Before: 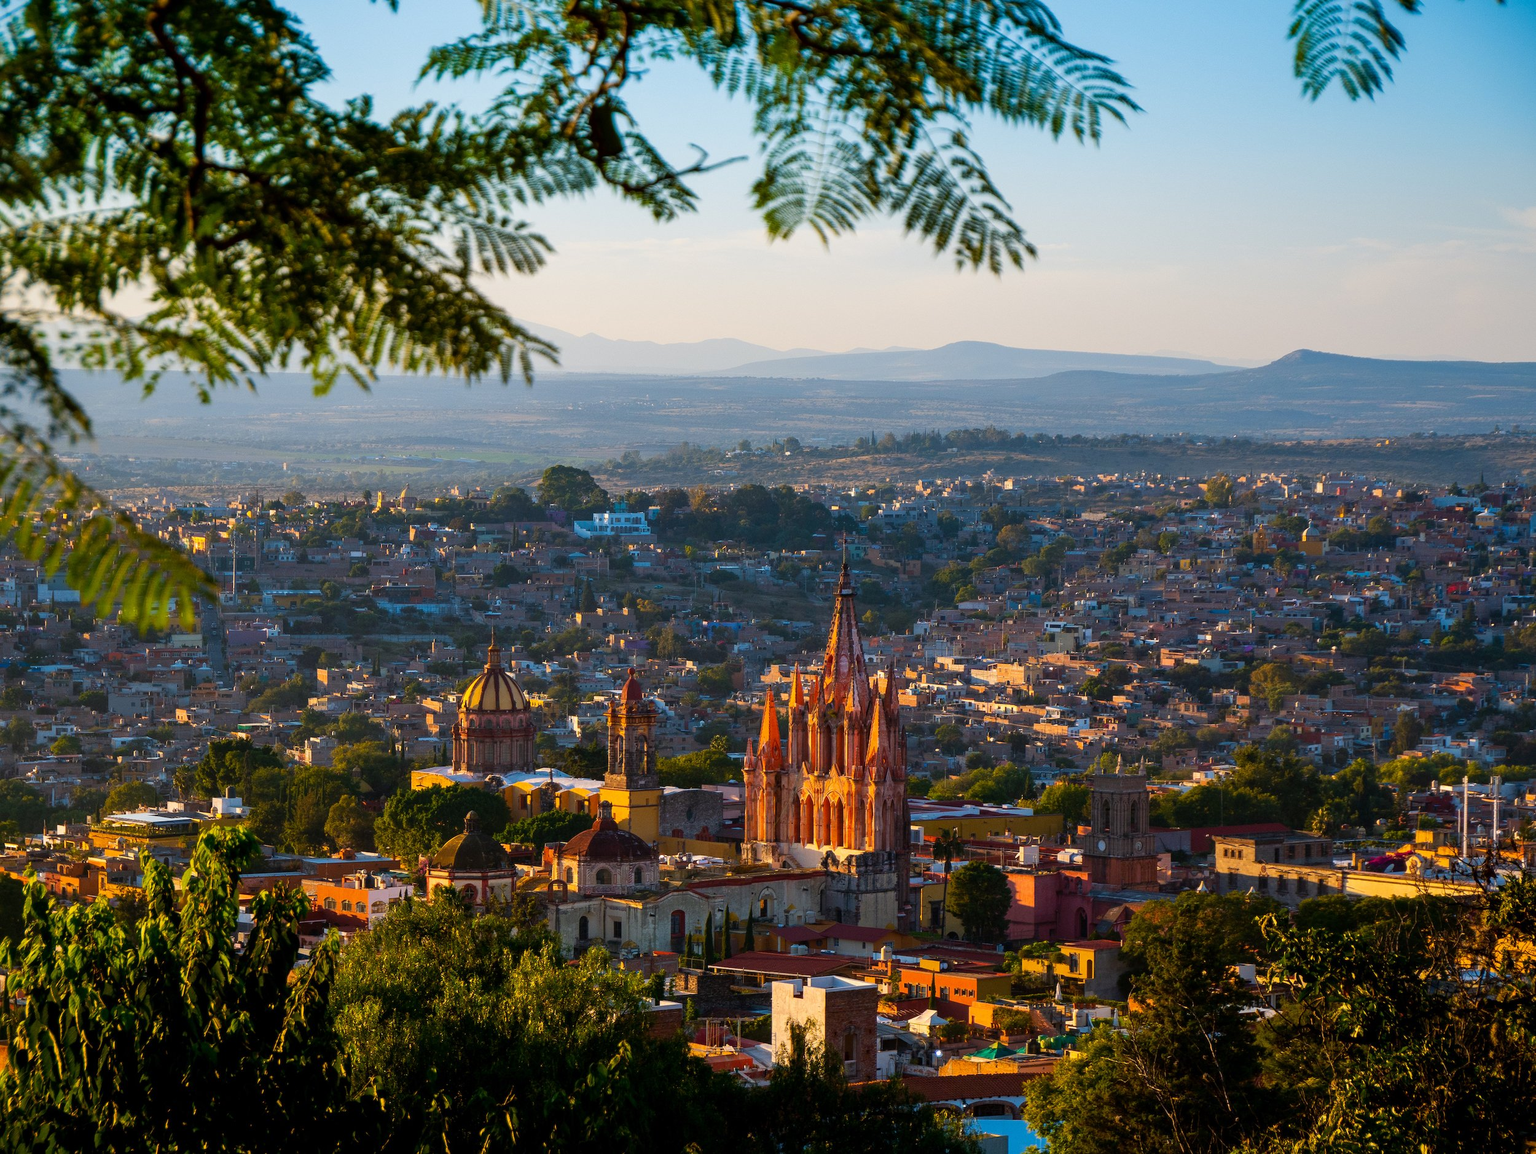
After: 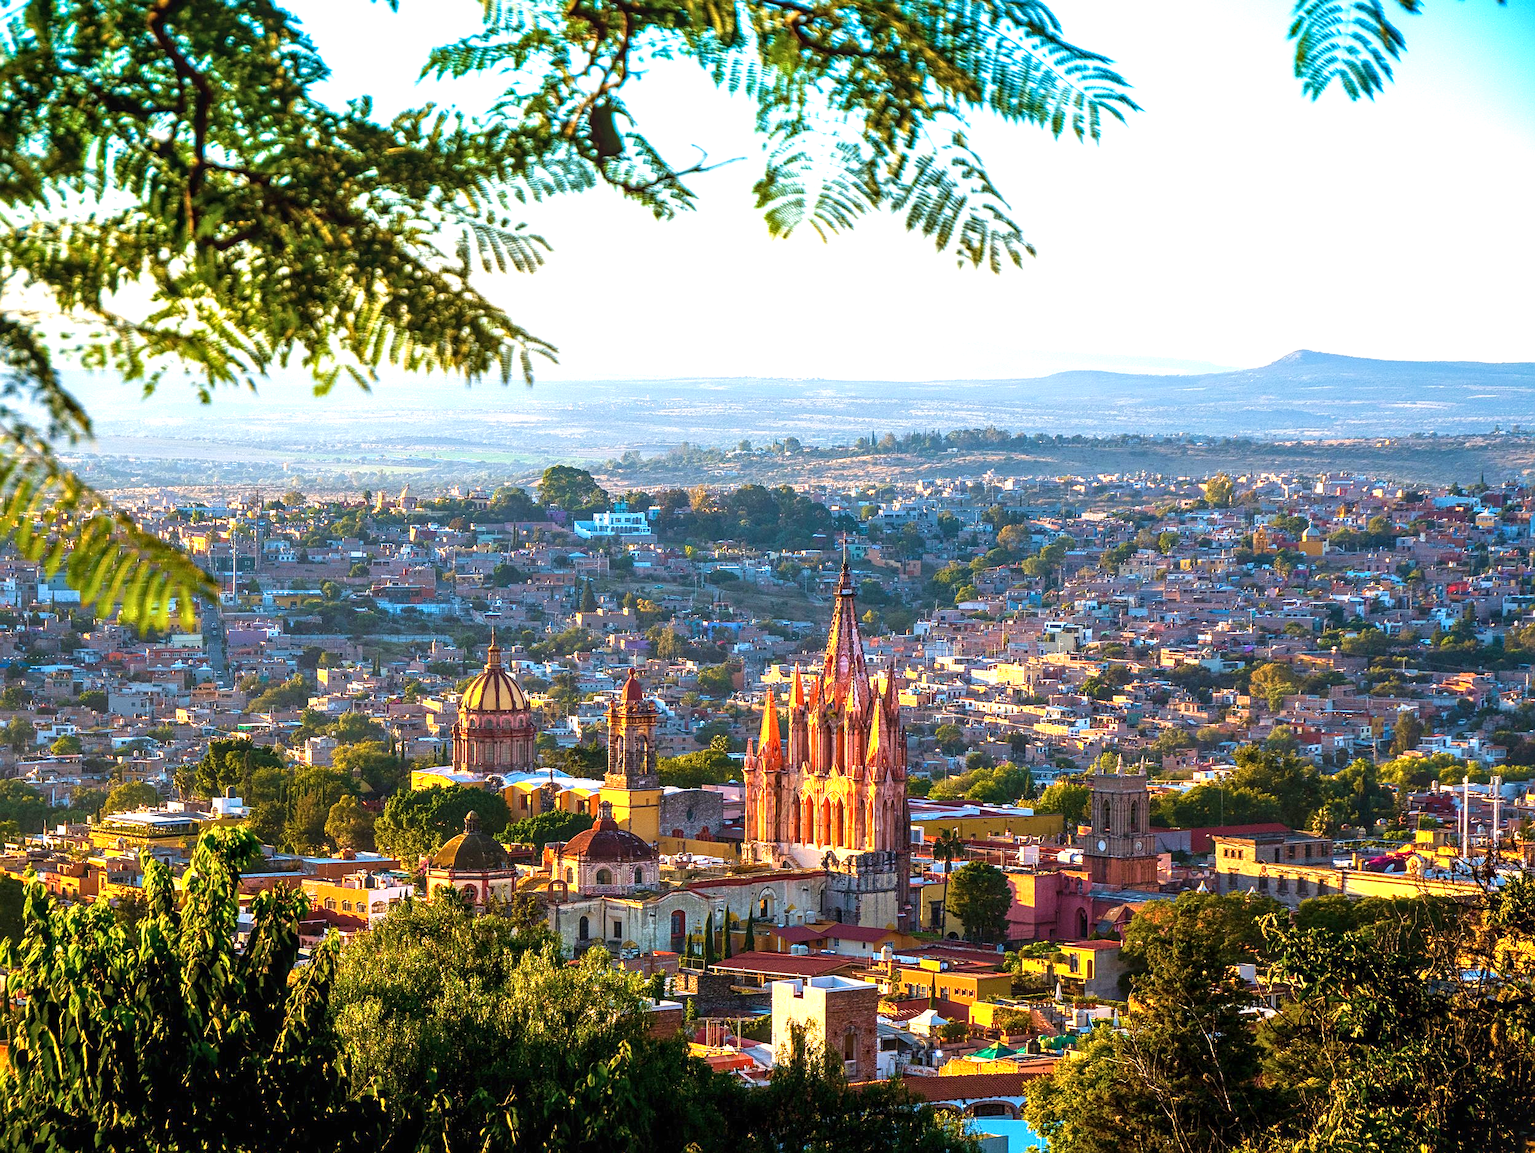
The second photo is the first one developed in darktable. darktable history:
local contrast: on, module defaults
exposure: black level correction 0, exposure 1.45 EV, compensate exposure bias true, compensate highlight preservation false
velvia: on, module defaults
sharpen: on, module defaults
